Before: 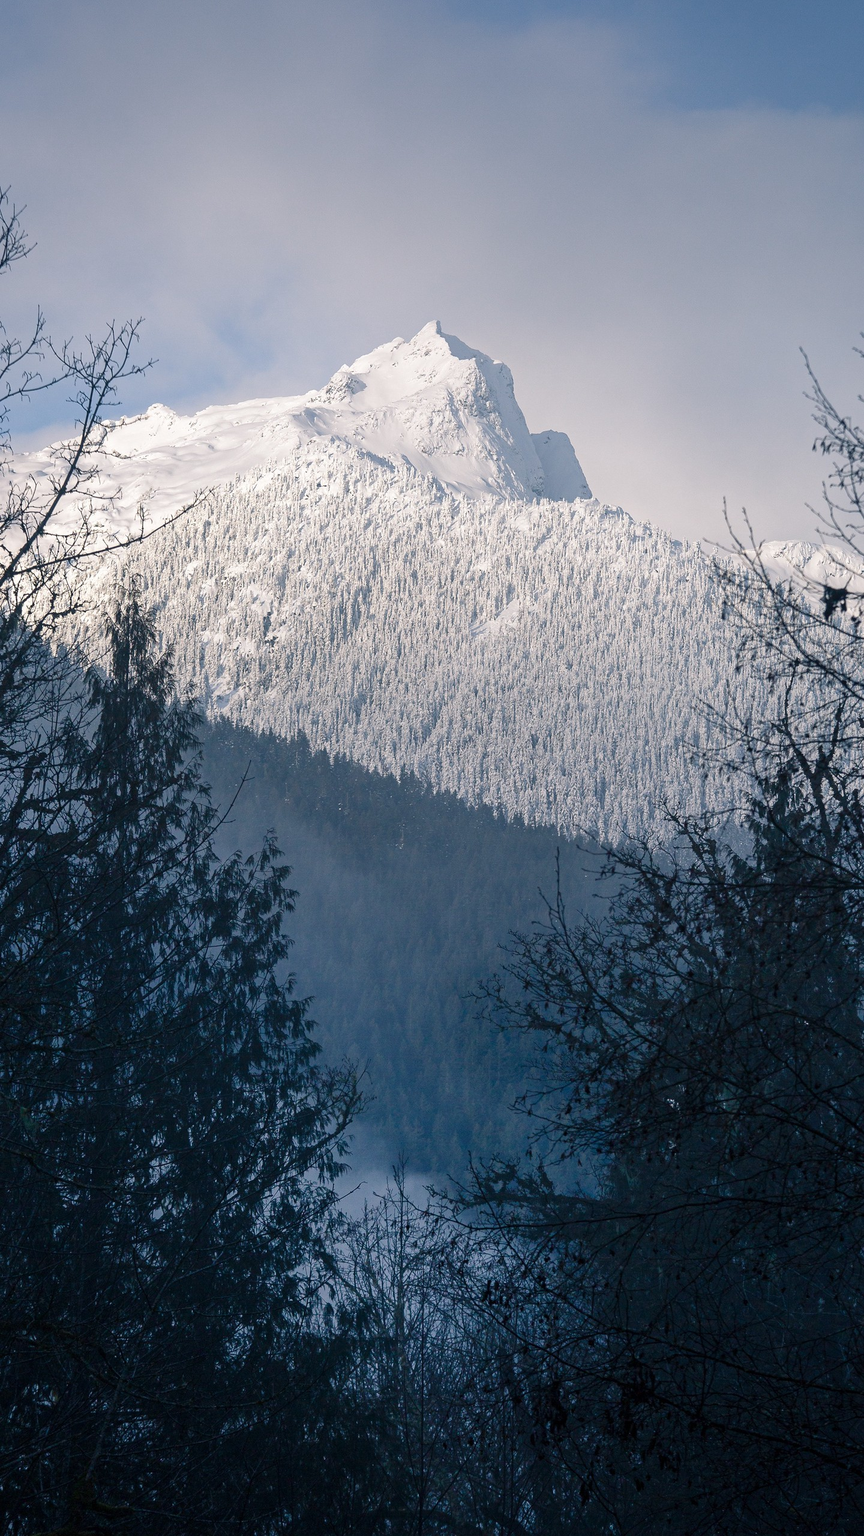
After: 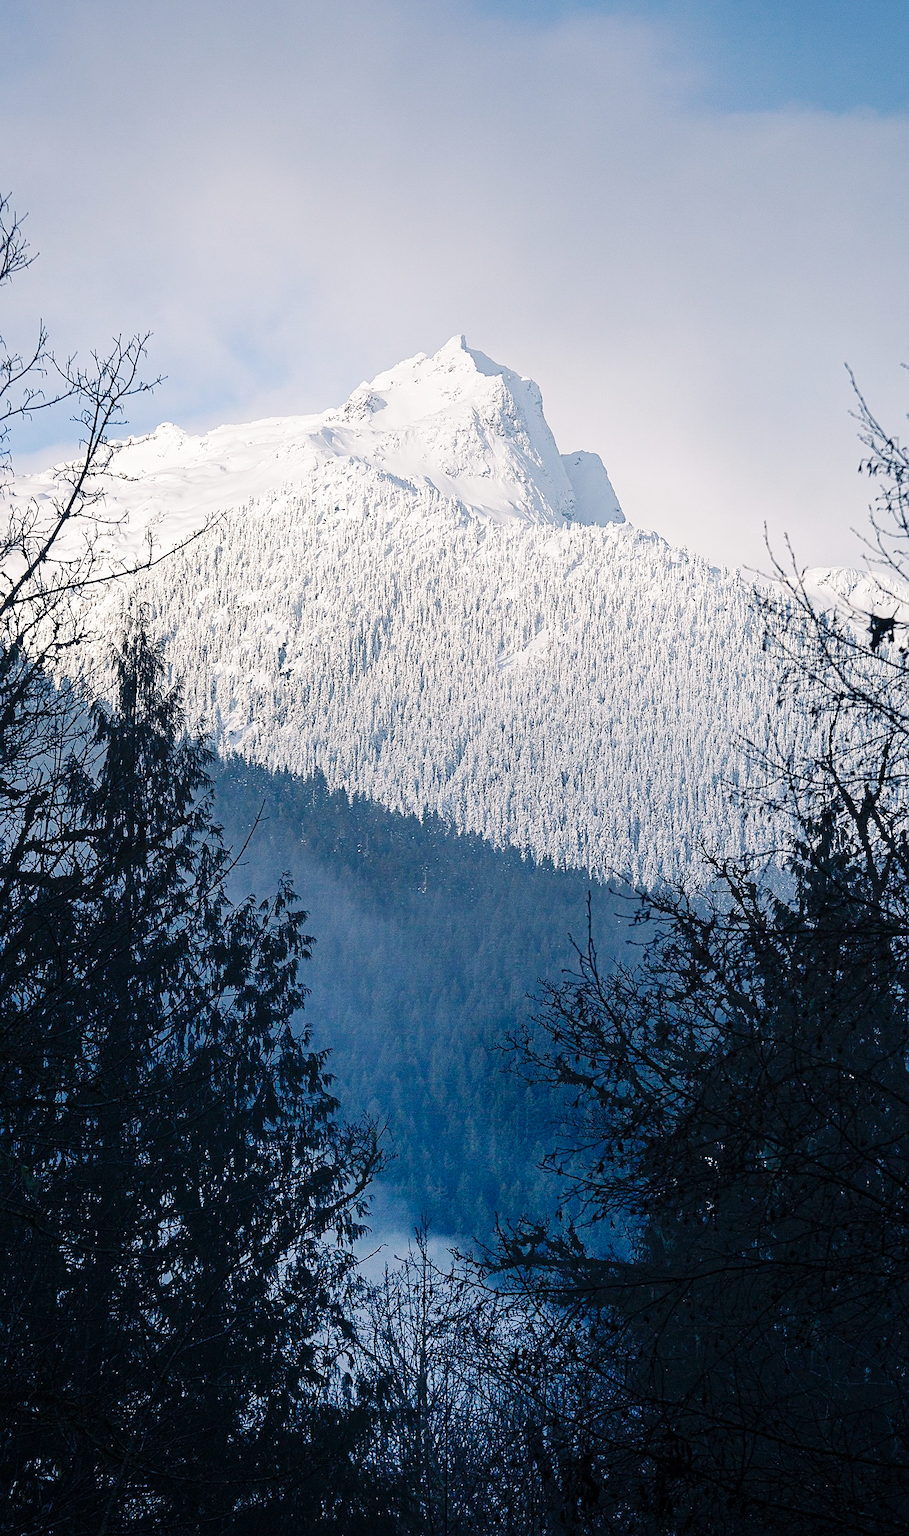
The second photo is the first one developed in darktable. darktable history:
sharpen: on, module defaults
base curve: curves: ch0 [(0, 0) (0.036, 0.025) (0.121, 0.166) (0.206, 0.329) (0.605, 0.79) (1, 1)], preserve colors none
crop: top 0.264%, right 0.256%, bottom 5.027%
